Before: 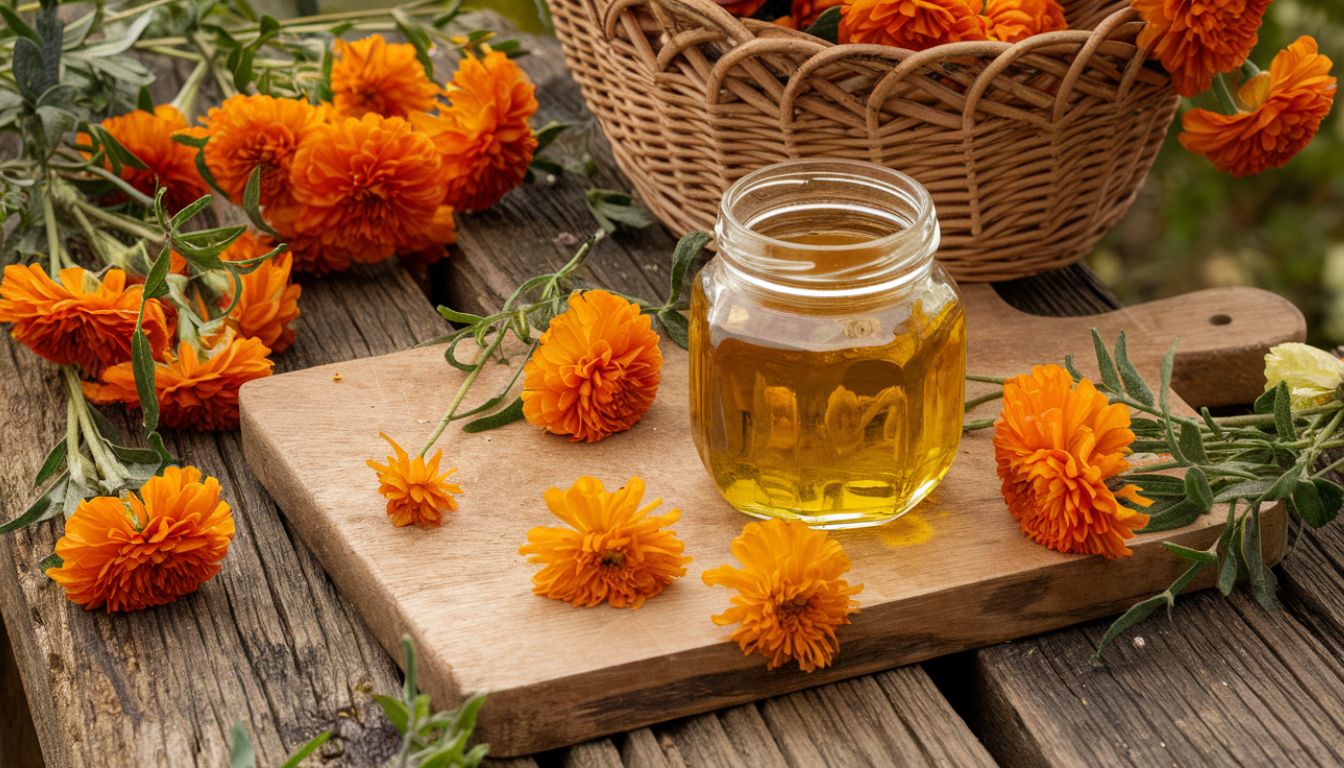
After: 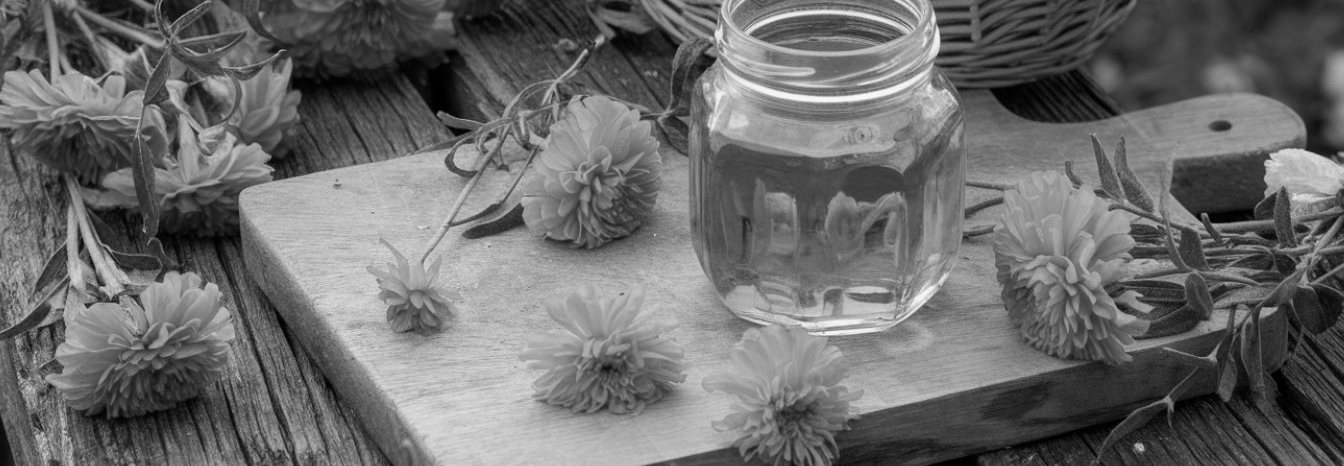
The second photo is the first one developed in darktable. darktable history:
monochrome: a 26.22, b 42.67, size 0.8
crop and rotate: top 25.357%, bottom 13.942%
white balance: red 0.978, blue 0.999
